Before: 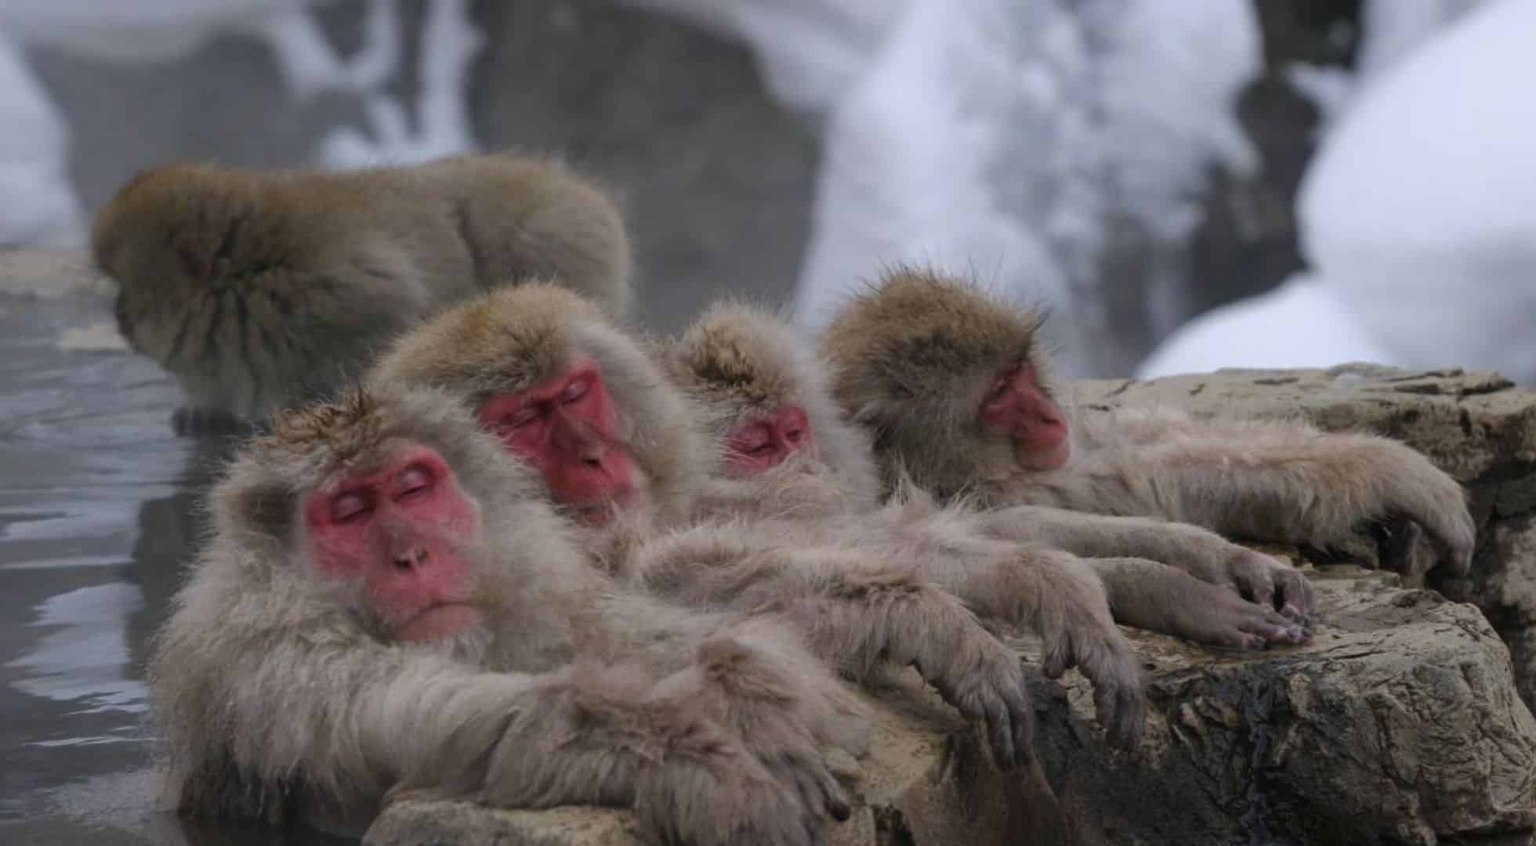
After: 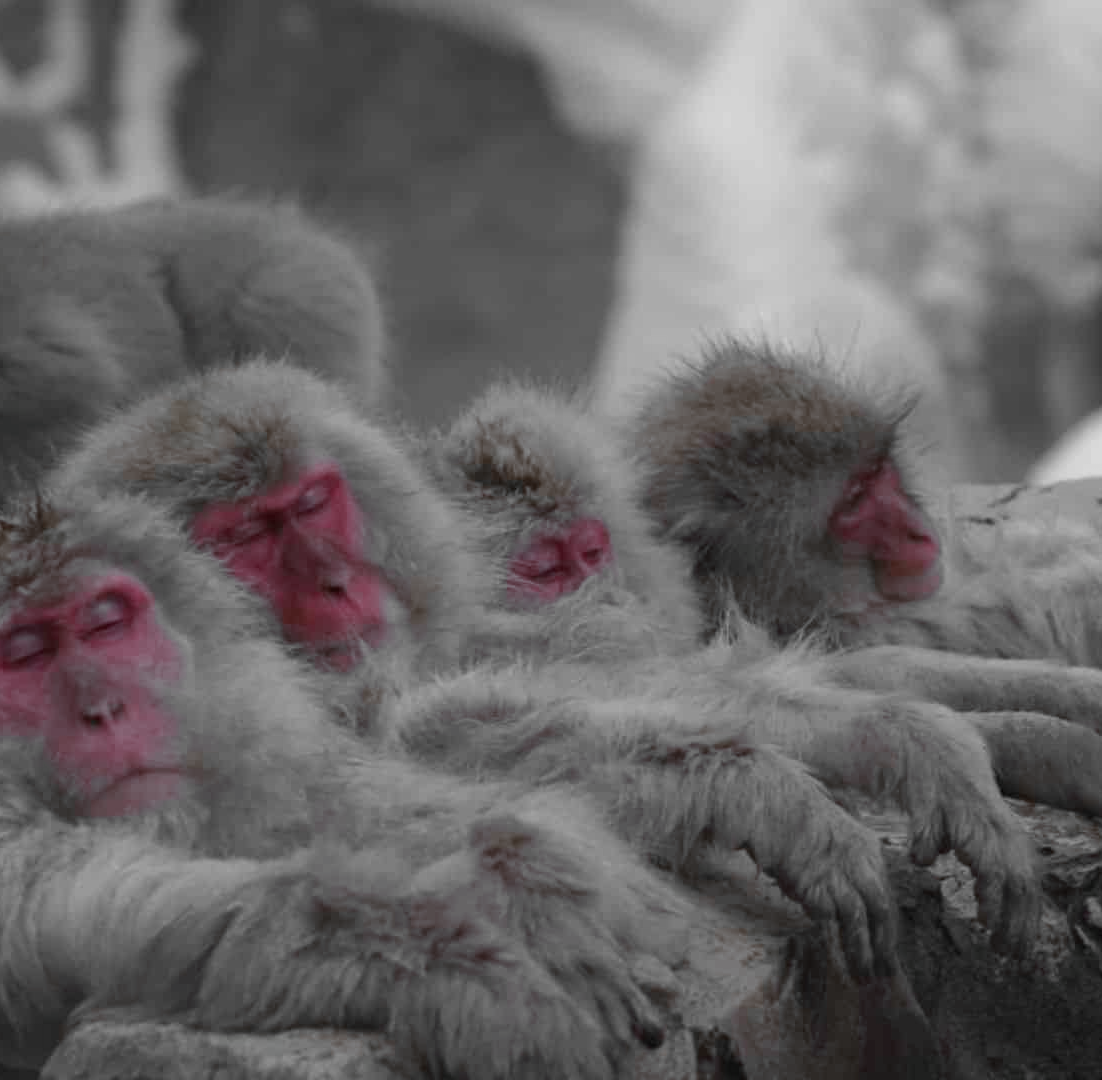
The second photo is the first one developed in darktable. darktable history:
color correction: highlights a* -9.73, highlights b* -21.22
crop: left 21.496%, right 22.254%
color zones: curves: ch0 [(0, 0.497) (0.096, 0.361) (0.221, 0.538) (0.429, 0.5) (0.571, 0.5) (0.714, 0.5) (0.857, 0.5) (1, 0.497)]; ch1 [(0, 0.5) (0.143, 0.5) (0.257, -0.002) (0.429, 0.04) (0.571, -0.001) (0.714, -0.015) (0.857, 0.024) (1, 0.5)]
